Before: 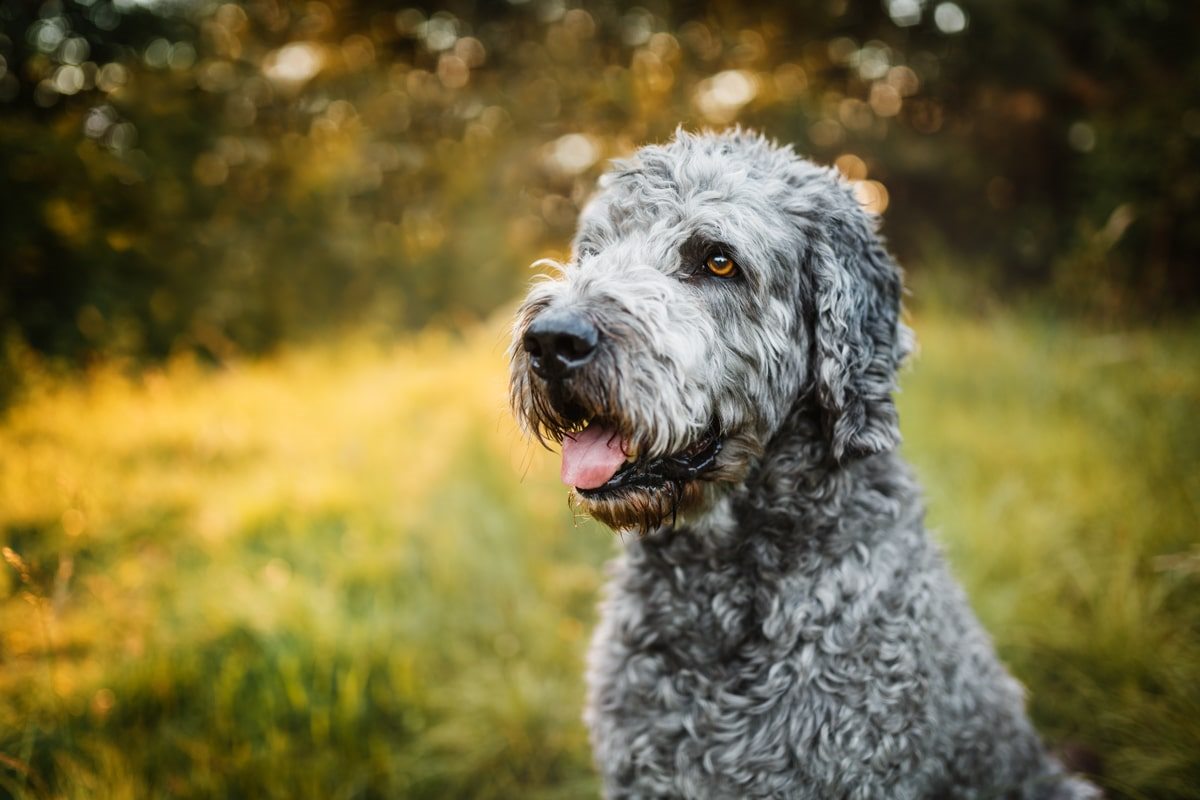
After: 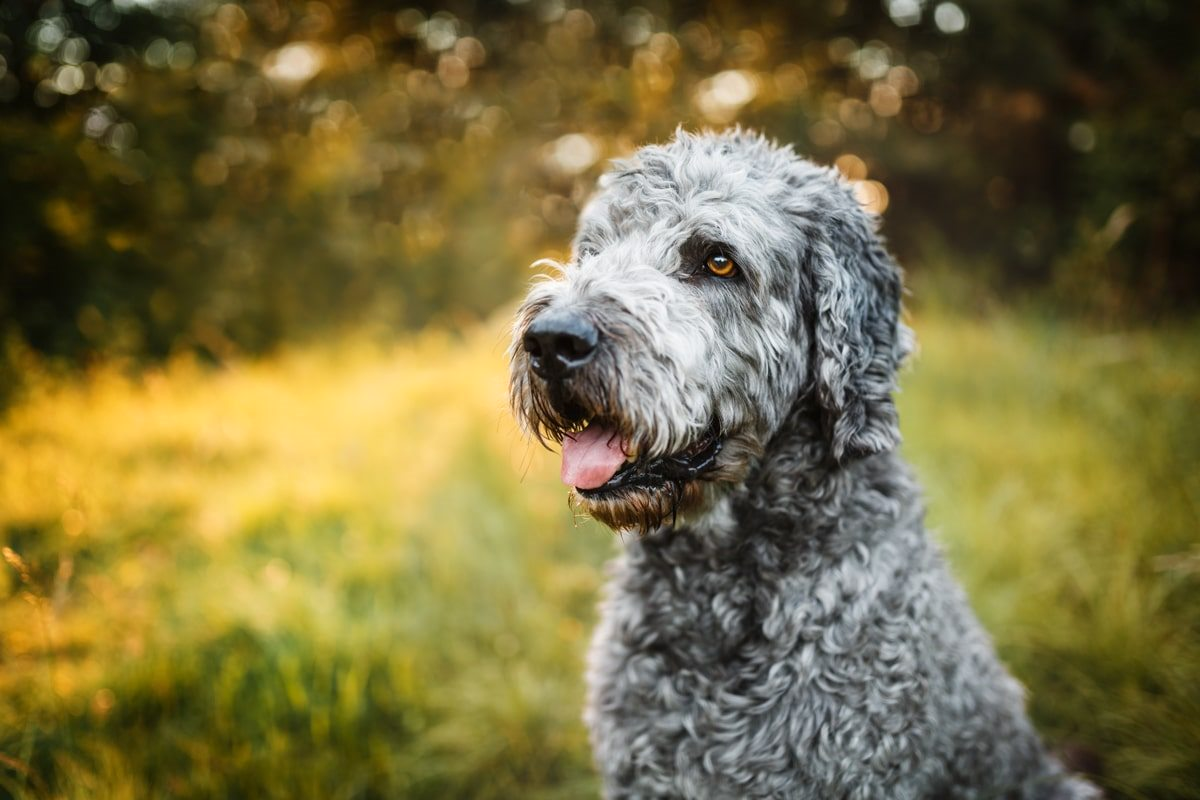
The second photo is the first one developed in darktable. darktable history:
exposure: exposure 0.084 EV, compensate highlight preservation false
